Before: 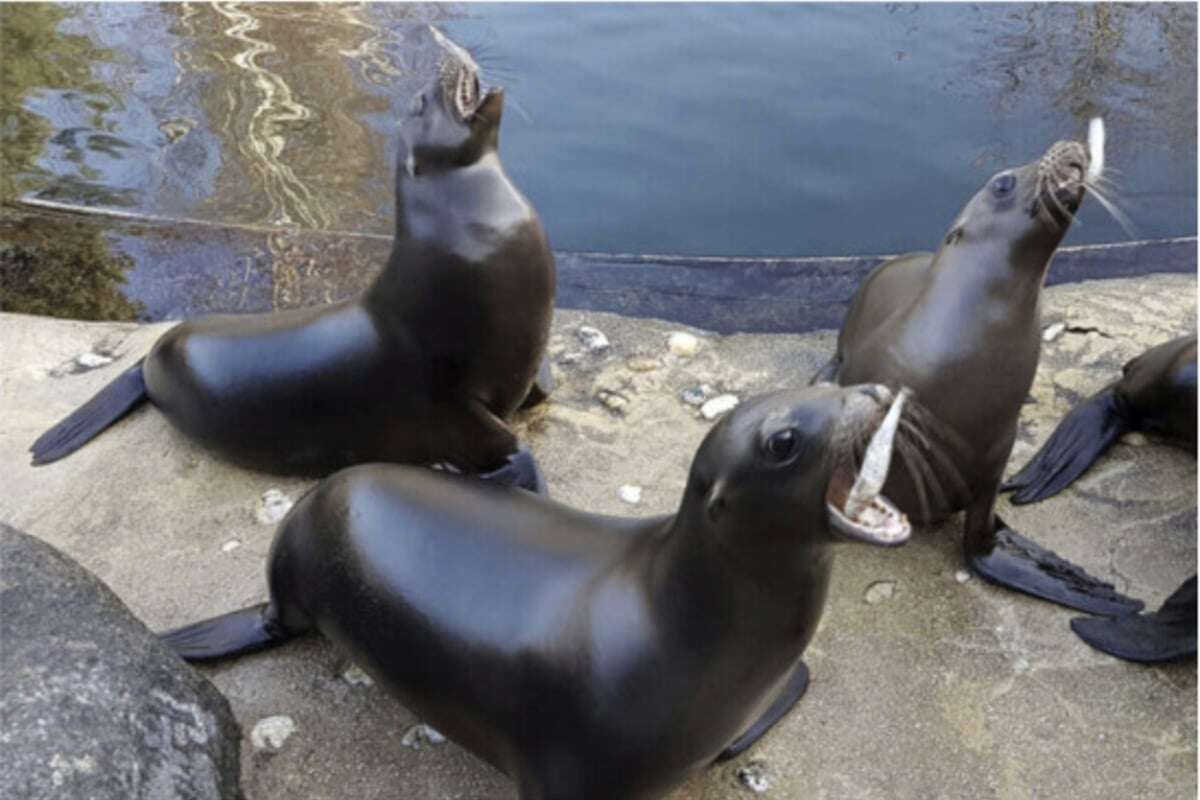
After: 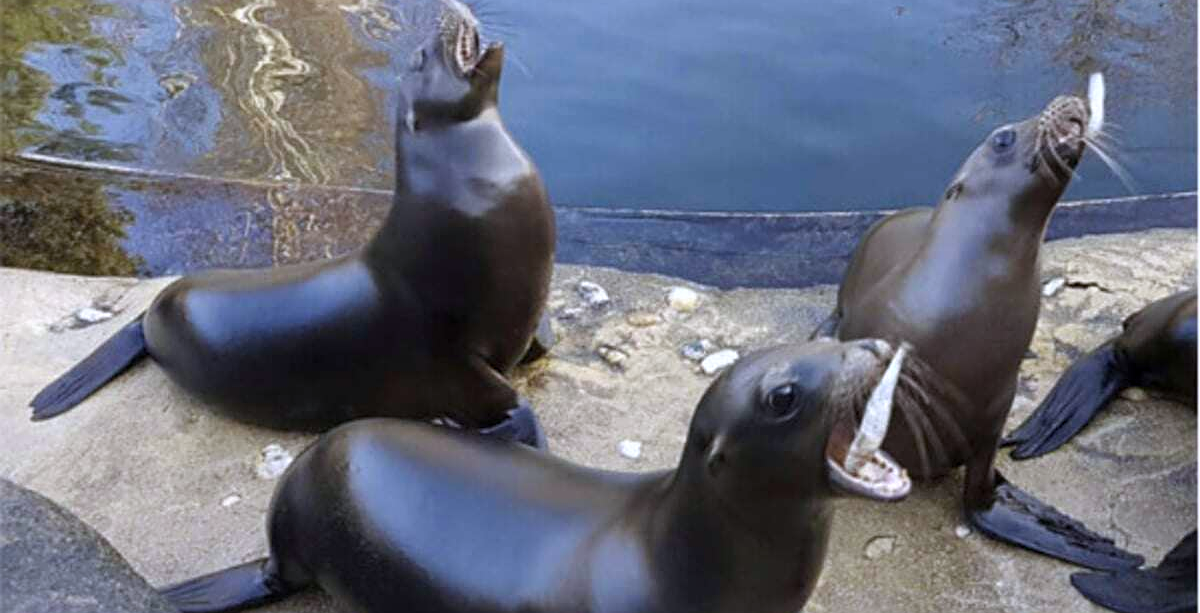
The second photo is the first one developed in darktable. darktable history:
white balance: red 0.984, blue 1.059
color balance rgb: perceptual saturation grading › global saturation 34.05%, global vibrance 5.56%
crop: top 5.667%, bottom 17.637%
sharpen: on, module defaults
